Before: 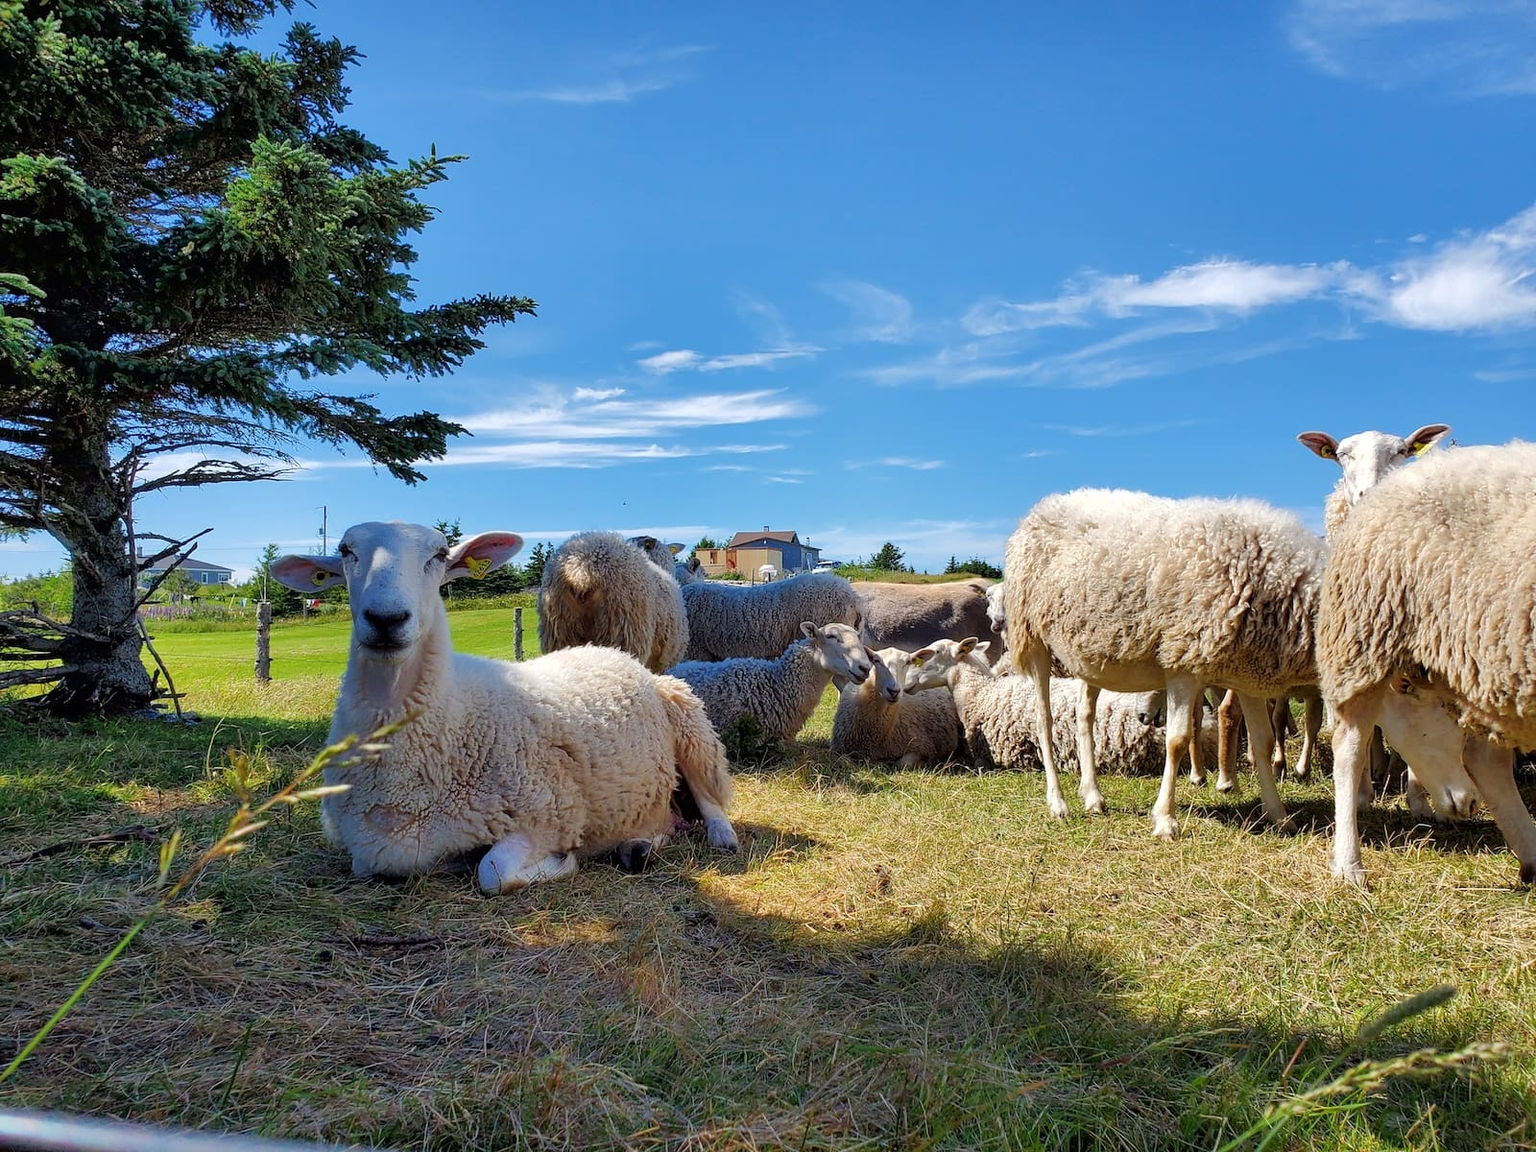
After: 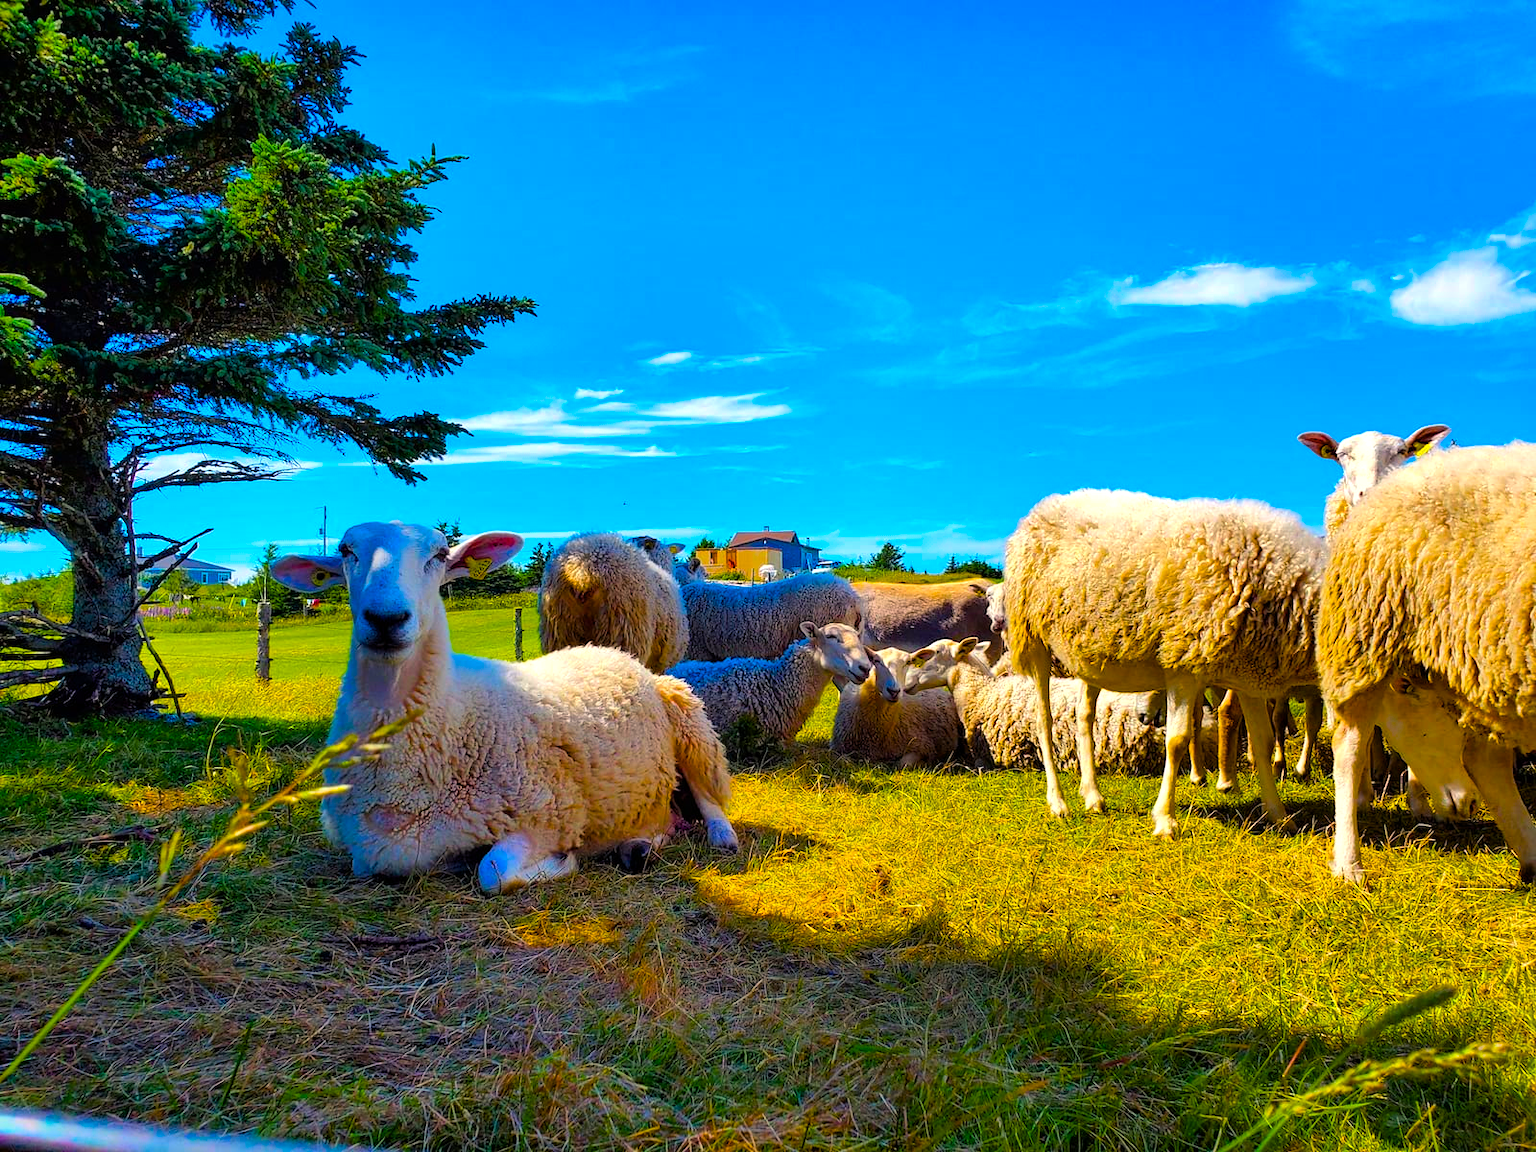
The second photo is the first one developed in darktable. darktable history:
color balance rgb: highlights gain › chroma 2.047%, highlights gain › hue 73.84°, linear chroma grading › shadows 17.179%, linear chroma grading › highlights 60.311%, linear chroma grading › global chroma 49.481%, perceptual saturation grading › global saturation 24.932%, global vibrance 30.328%, contrast 9.639%
